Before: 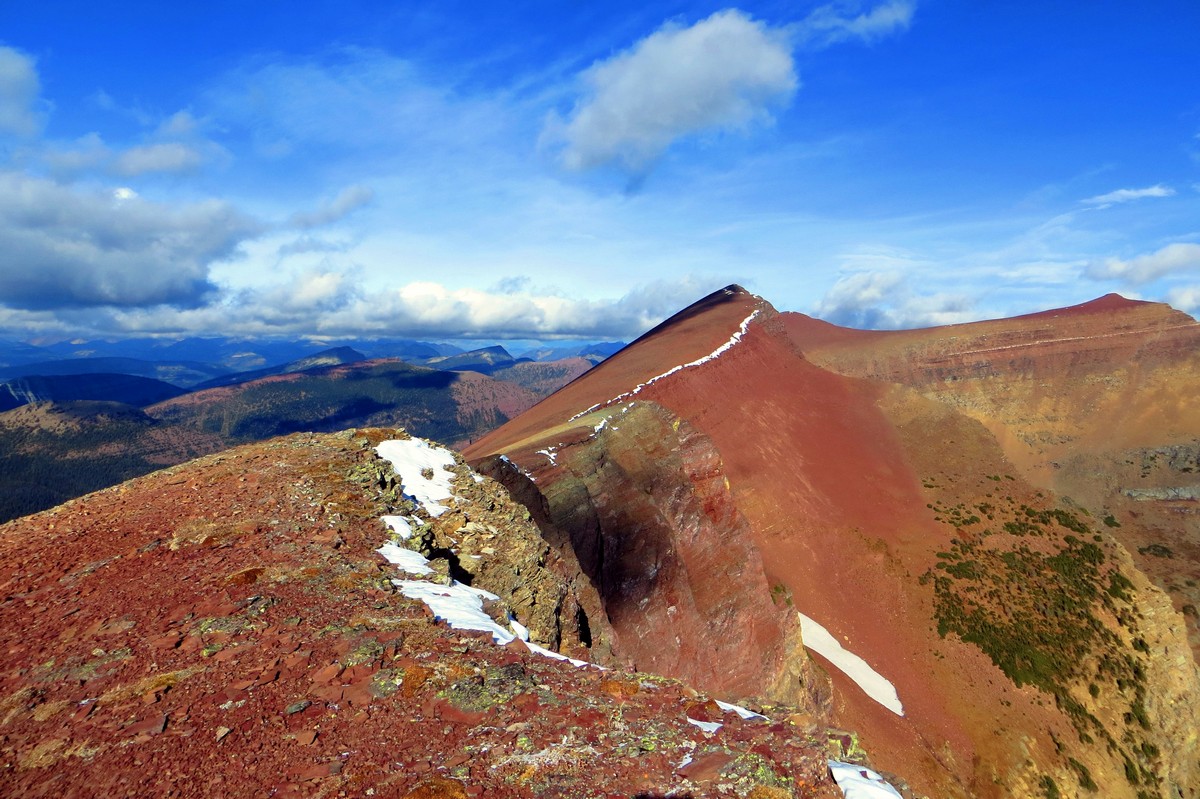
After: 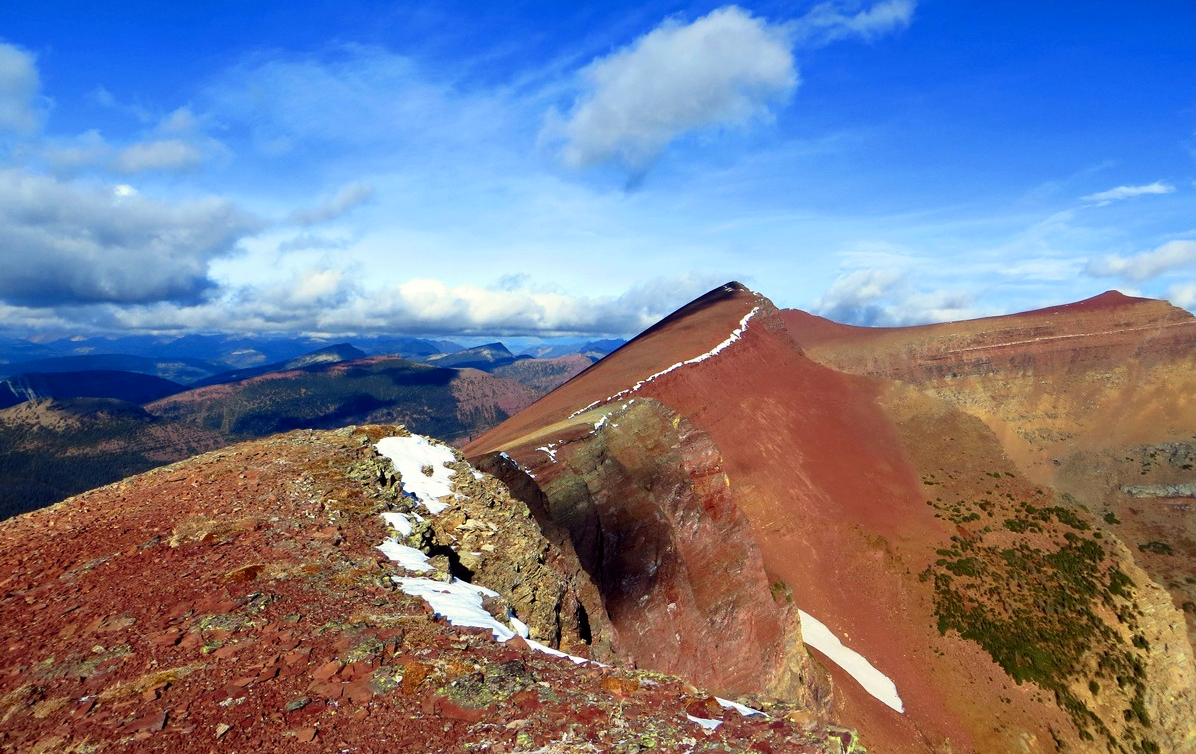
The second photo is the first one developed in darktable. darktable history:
crop: top 0.463%, right 0.26%, bottom 5.078%
contrast brightness saturation: contrast 0.137
